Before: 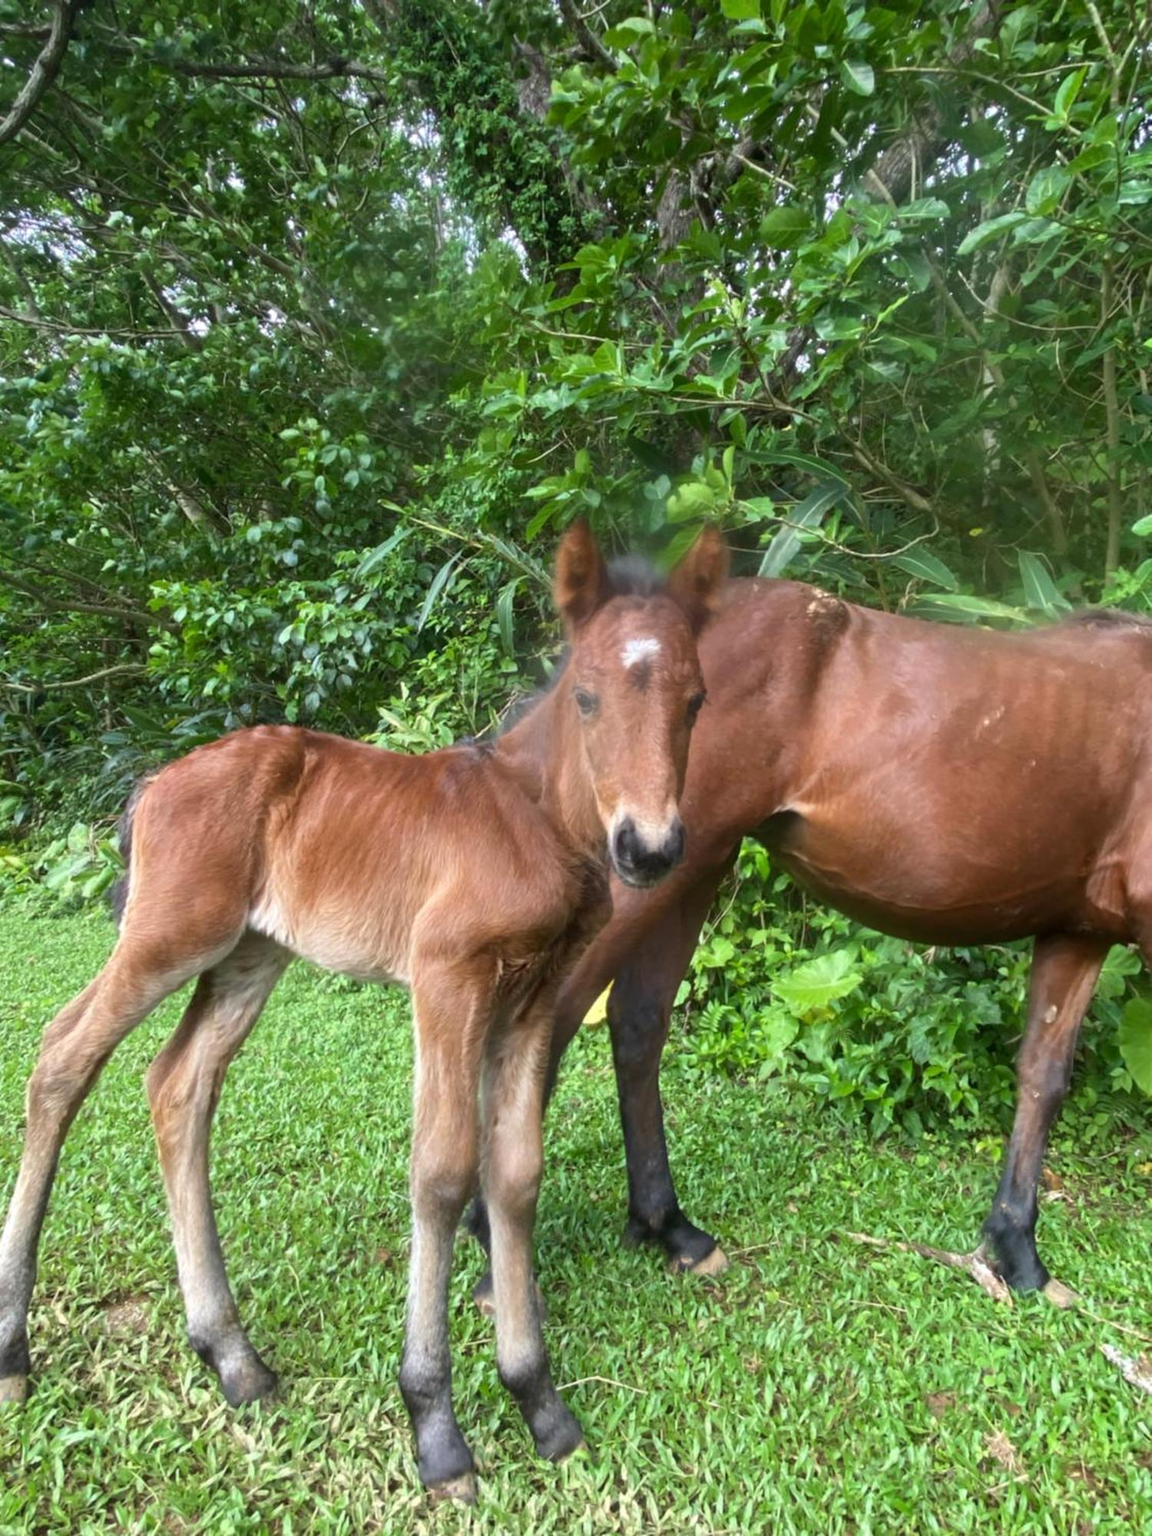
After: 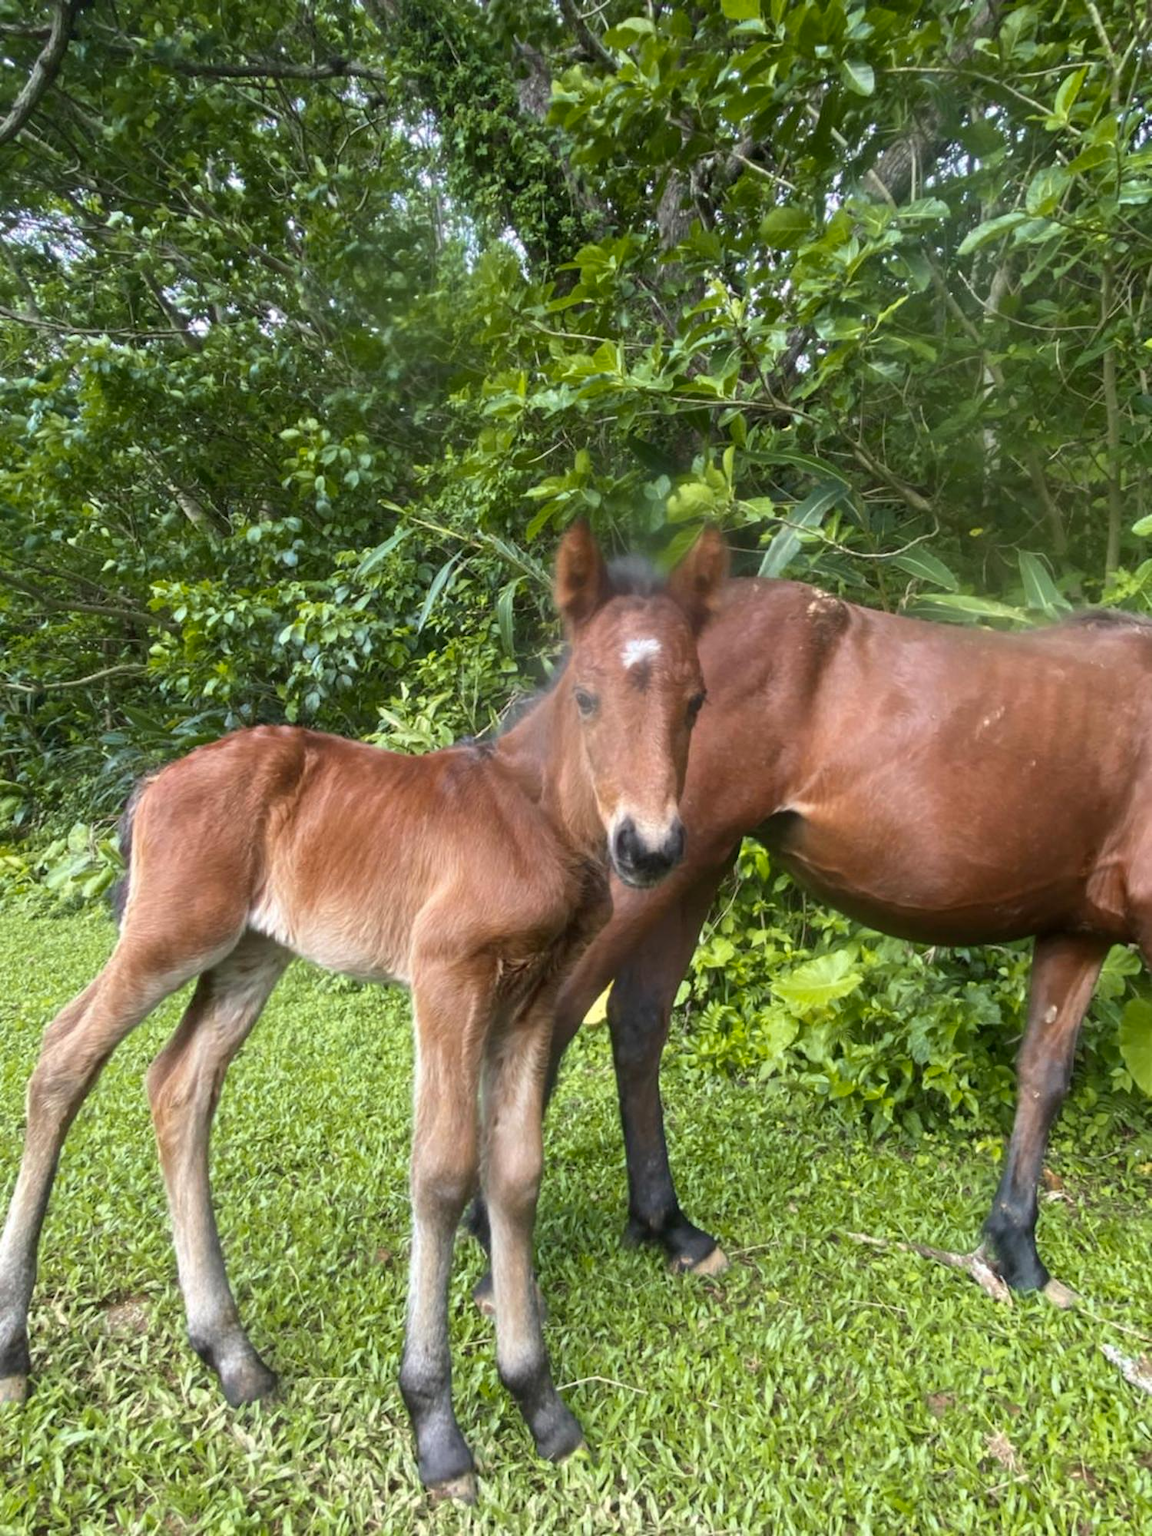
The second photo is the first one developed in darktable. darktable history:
color zones: curves: ch2 [(0, 0.5) (0.143, 0.5) (0.286, 0.489) (0.415, 0.421) (0.571, 0.5) (0.714, 0.5) (0.857, 0.5) (1, 0.5)]
